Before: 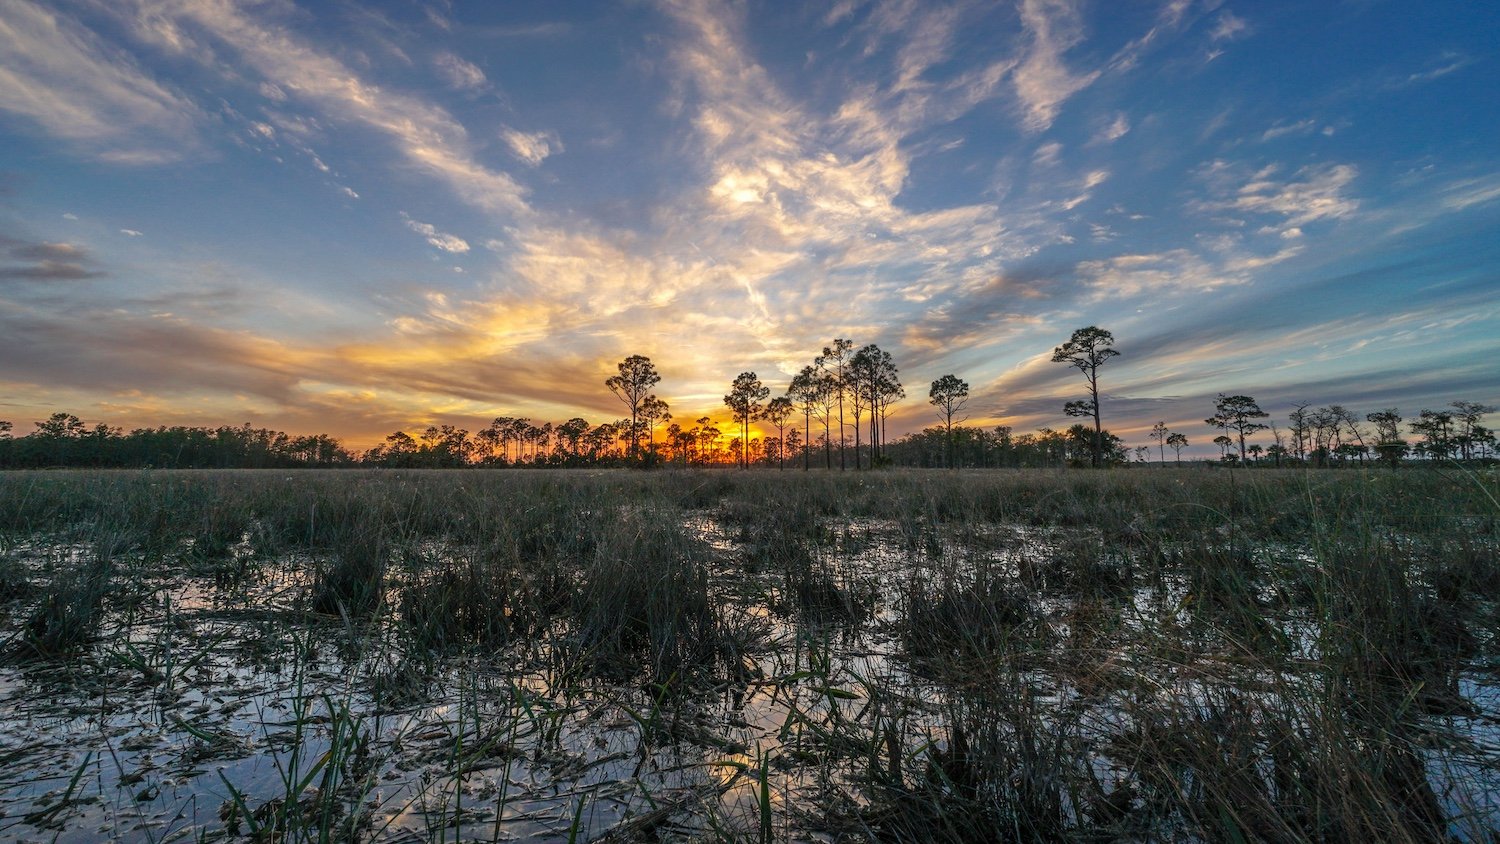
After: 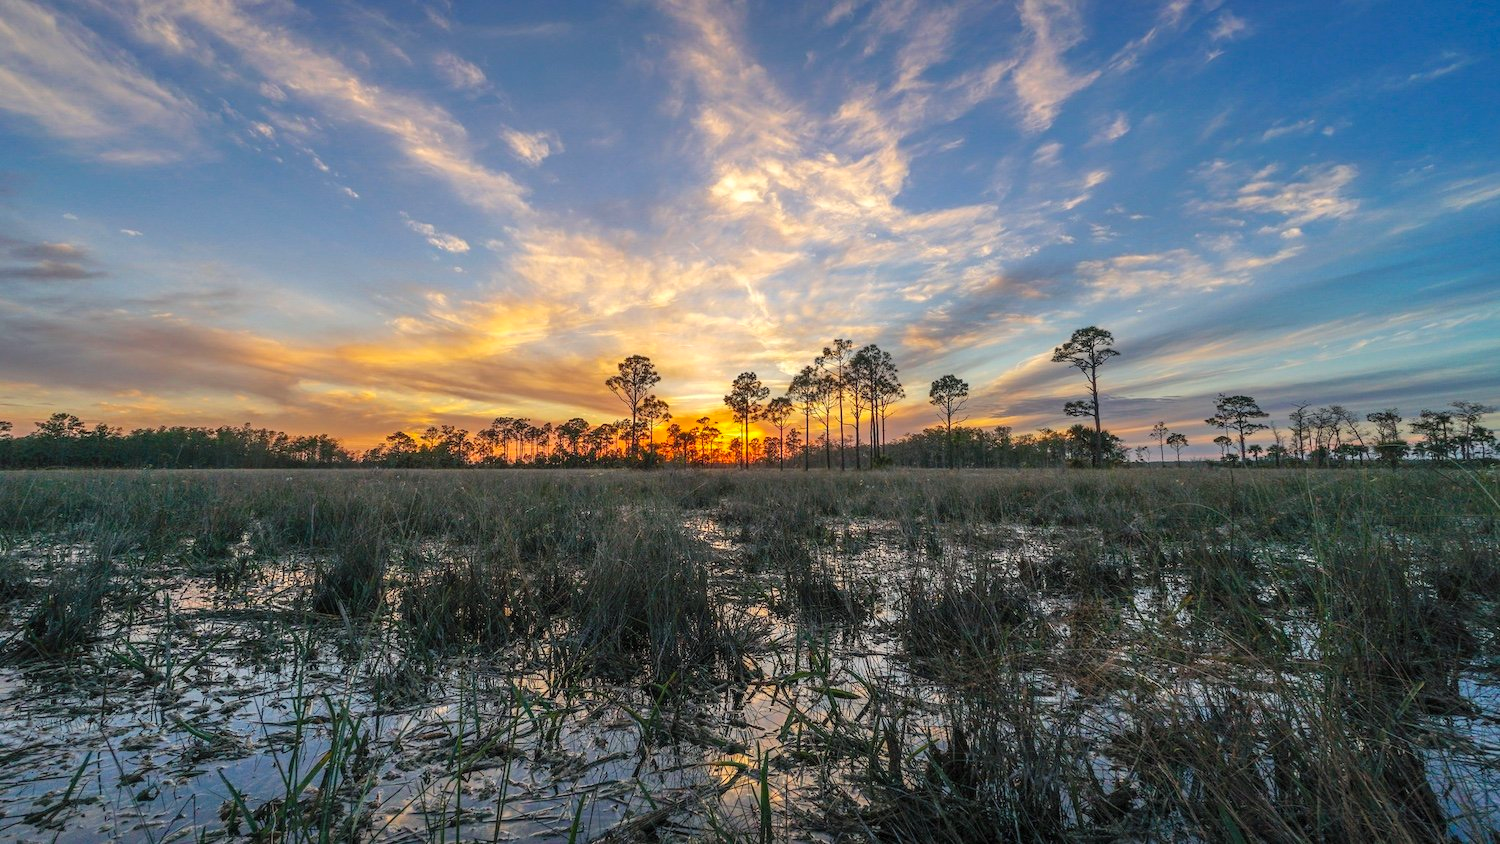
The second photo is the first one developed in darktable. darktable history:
tone equalizer: edges refinement/feathering 500, mask exposure compensation -1.57 EV, preserve details no
contrast brightness saturation: brightness 0.089, saturation 0.193
